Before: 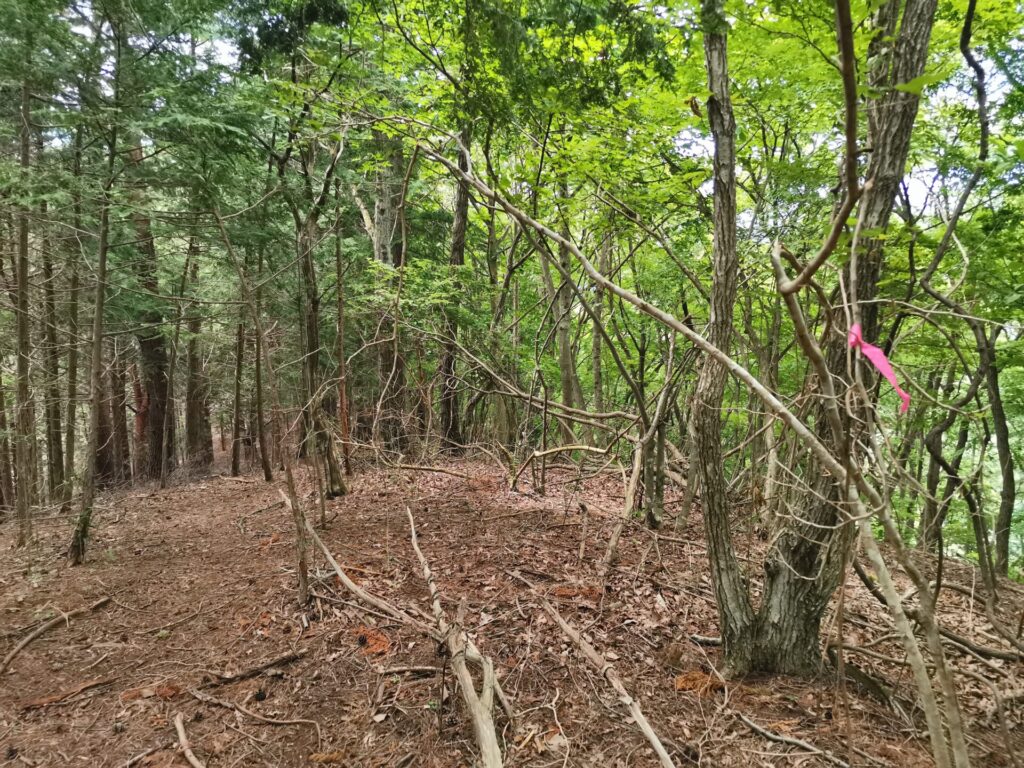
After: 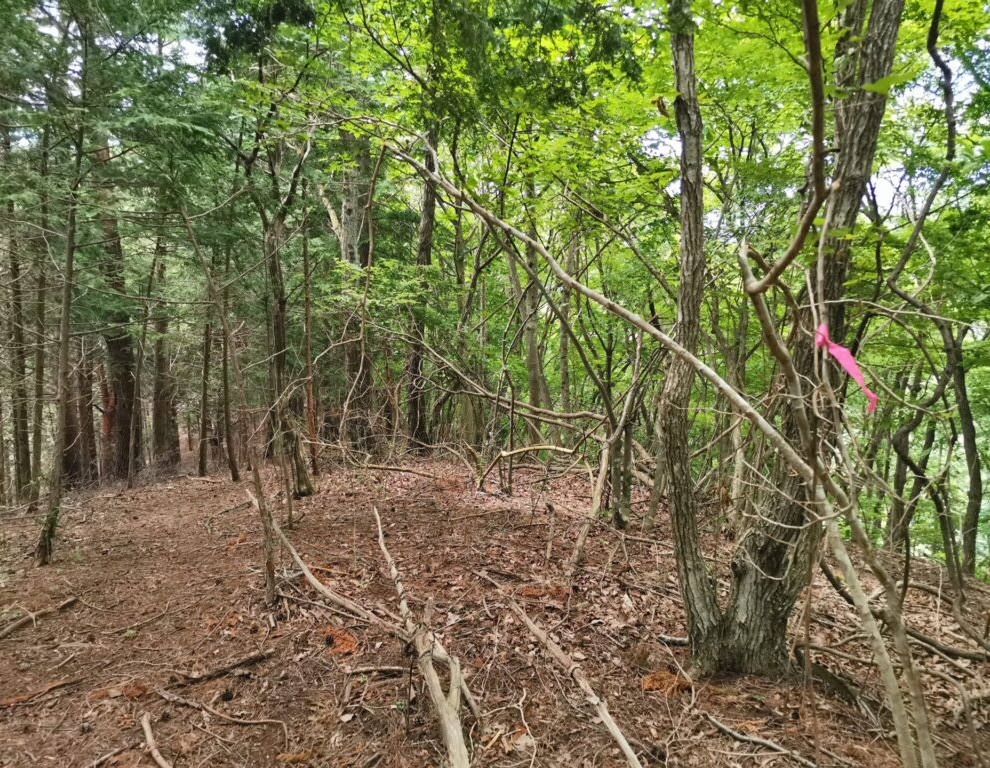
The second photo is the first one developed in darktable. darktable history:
crop and rotate: left 3.238%
shadows and highlights: shadows 29.61, highlights -30.47, low approximation 0.01, soften with gaussian
